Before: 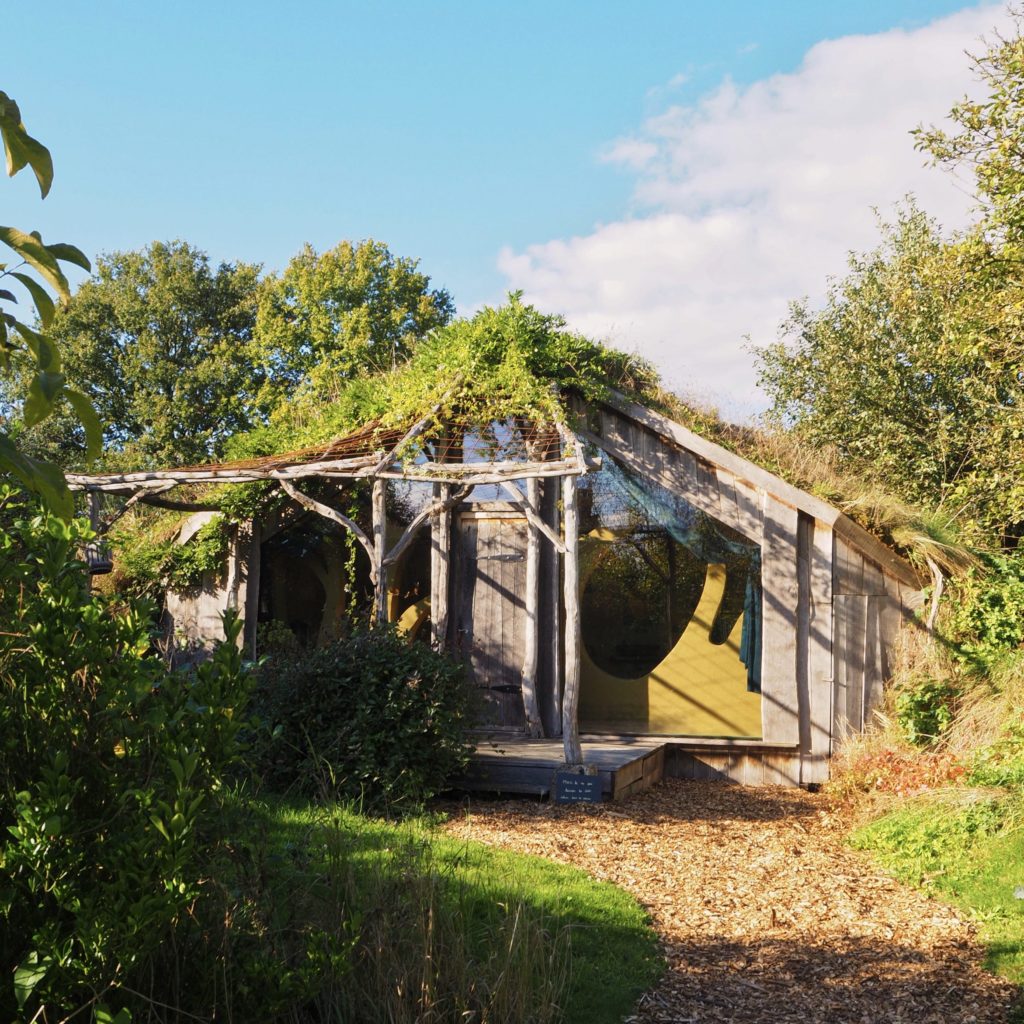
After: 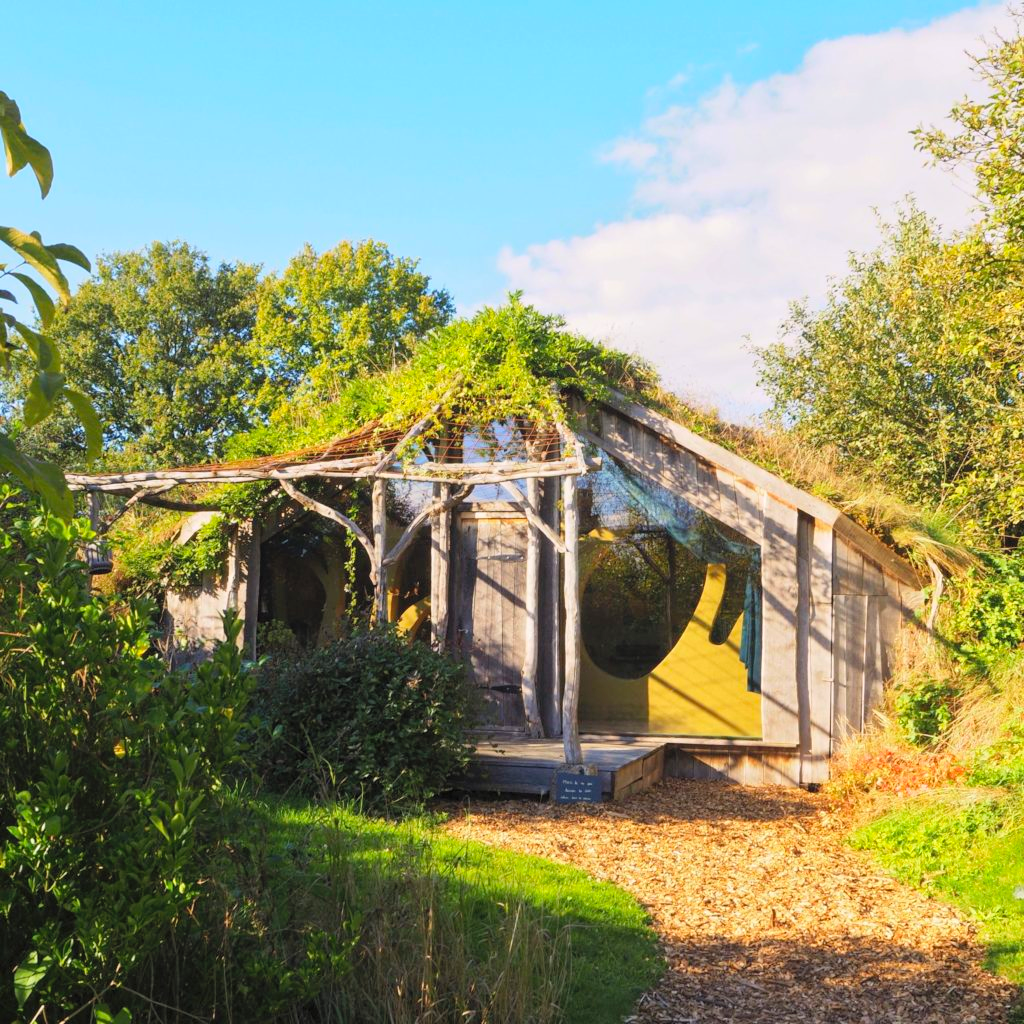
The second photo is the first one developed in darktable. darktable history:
contrast brightness saturation: contrast 0.066, brightness 0.179, saturation 0.412
